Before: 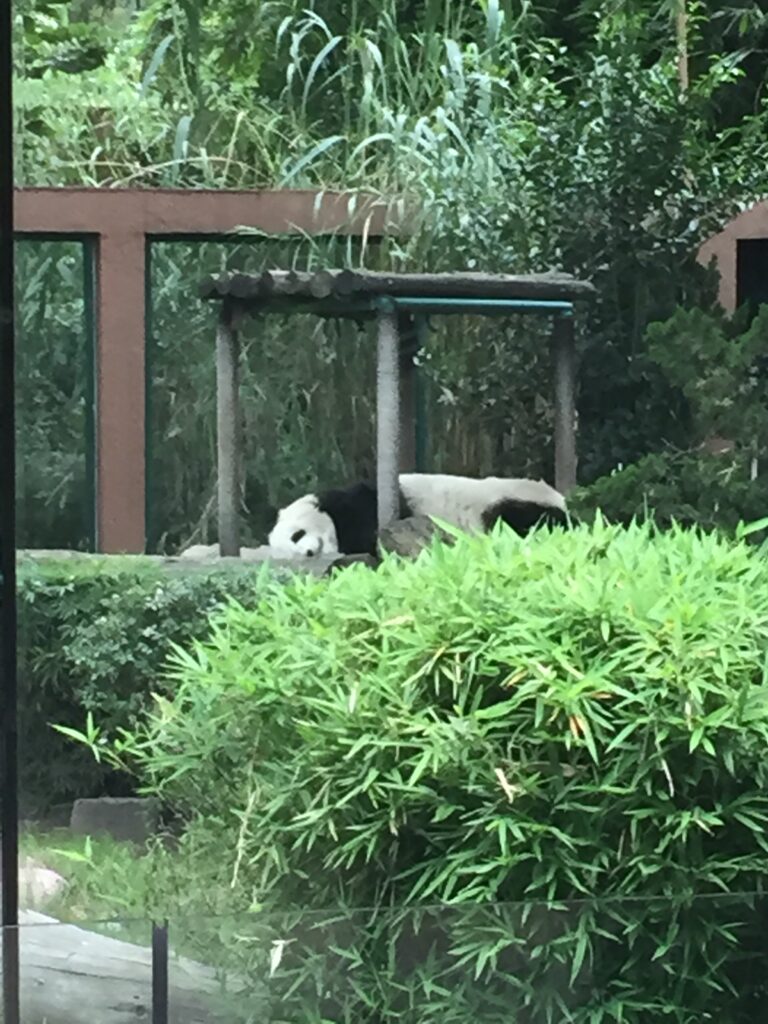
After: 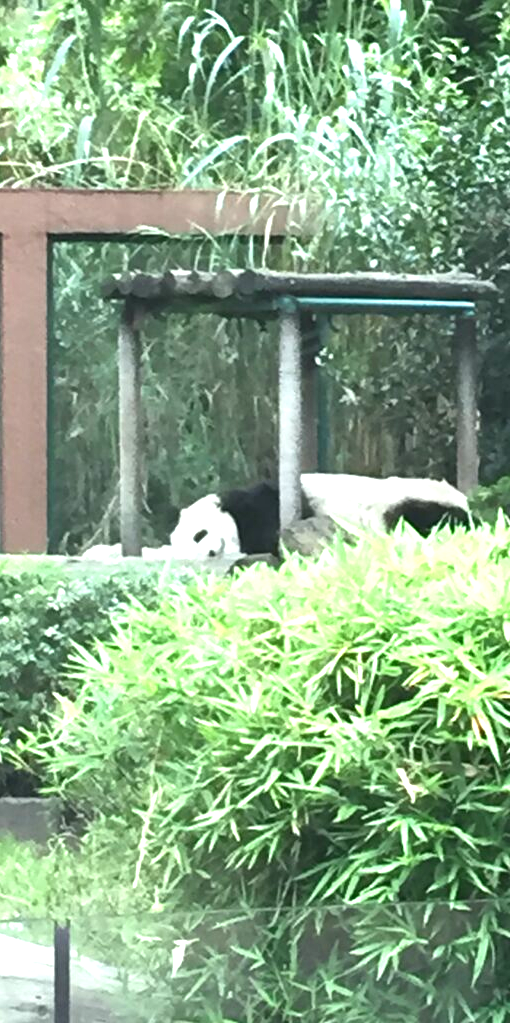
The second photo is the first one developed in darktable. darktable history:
exposure: black level correction 0, exposure 1.199 EV, compensate highlight preservation false
crop and rotate: left 12.86%, right 20.605%
